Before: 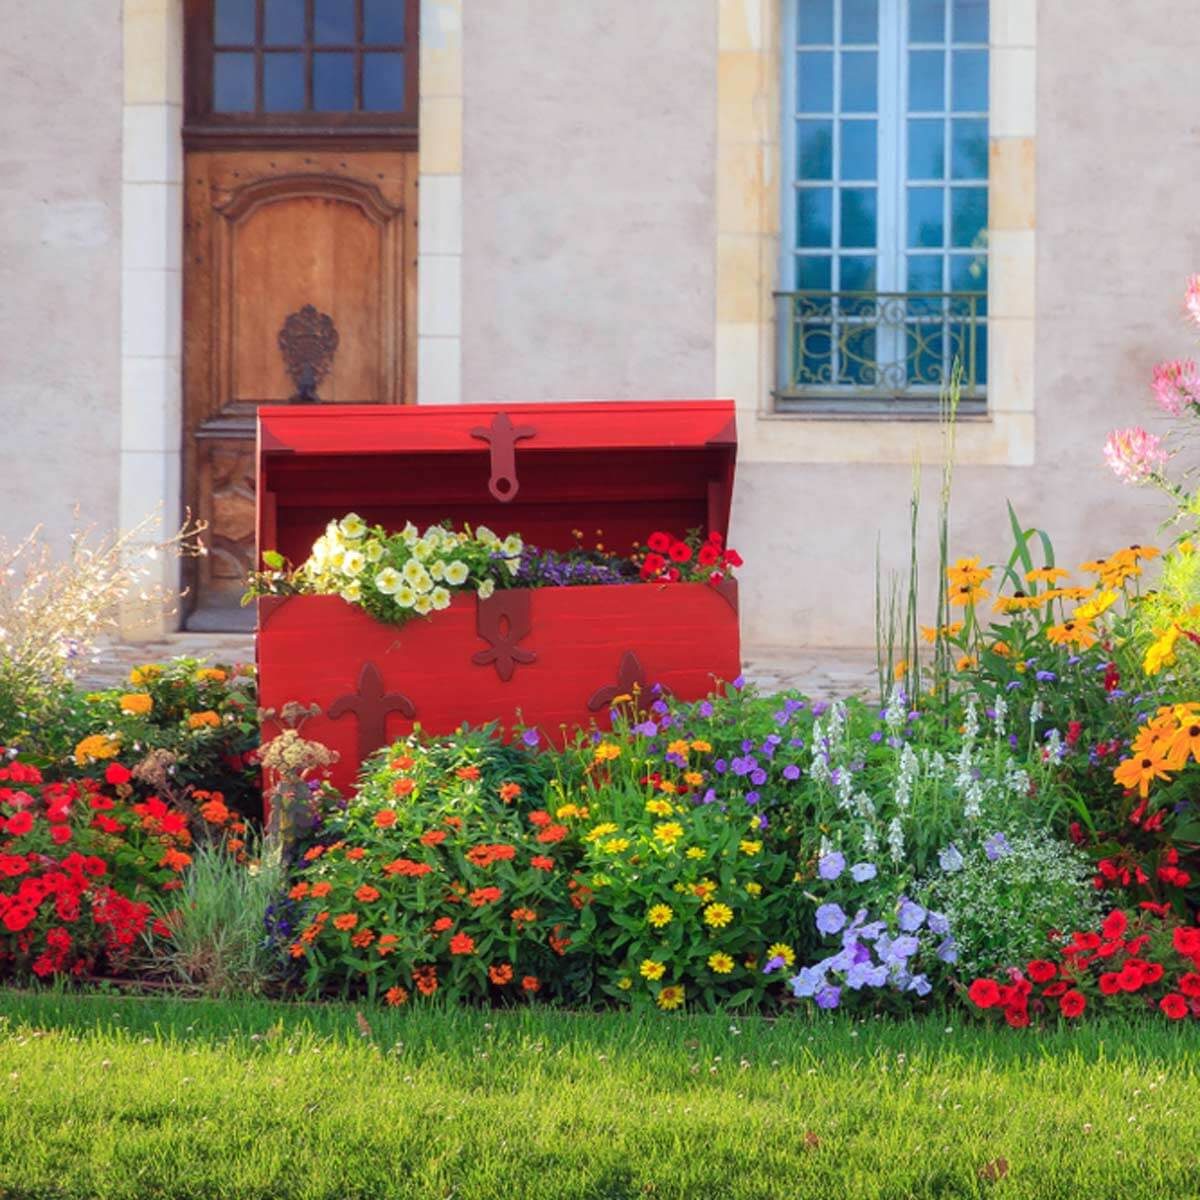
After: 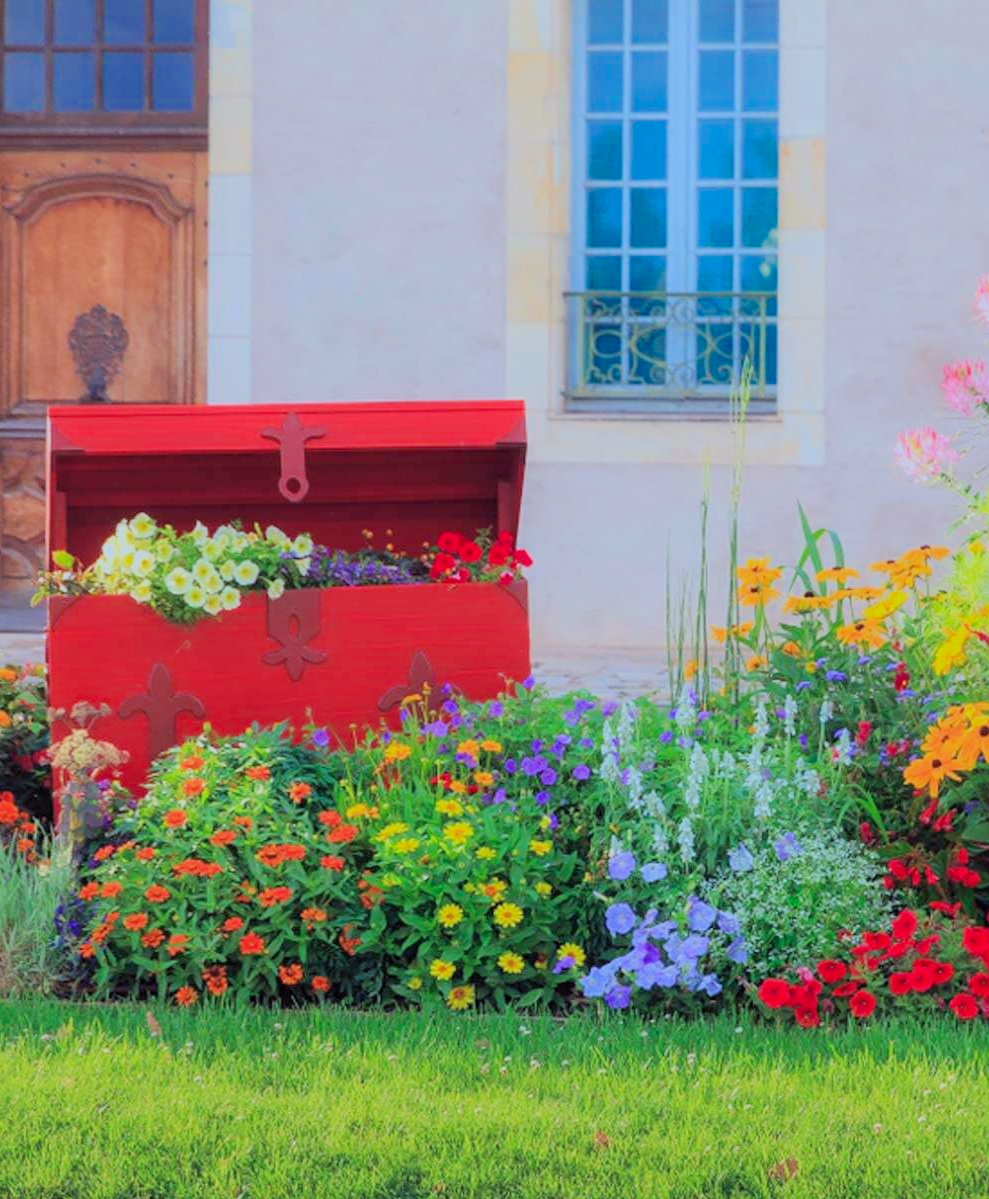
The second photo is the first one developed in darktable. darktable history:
contrast brightness saturation: contrast 0.199, brightness 0.165, saturation 0.217
filmic rgb: middle gray luminance 2.5%, black relative exposure -9.85 EV, white relative exposure 6.99 EV, dynamic range scaling 9.39%, target black luminance 0%, hardness 3.19, latitude 44.34%, contrast 0.67, highlights saturation mix 5.65%, shadows ↔ highlights balance 13.95%, color science v6 (2022)
color calibration: gray › normalize channels true, x 0.372, y 0.386, temperature 4286.08 K, gamut compression 0.009
crop: left 17.551%, bottom 0.027%
